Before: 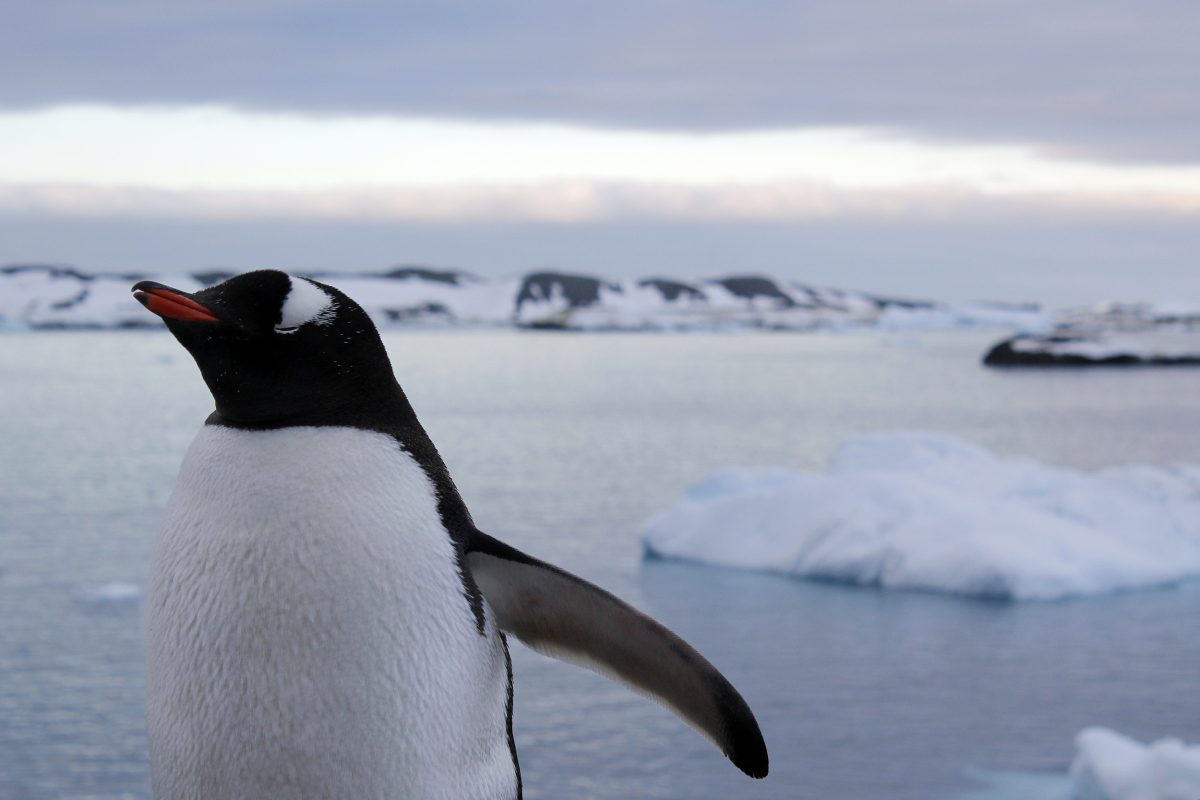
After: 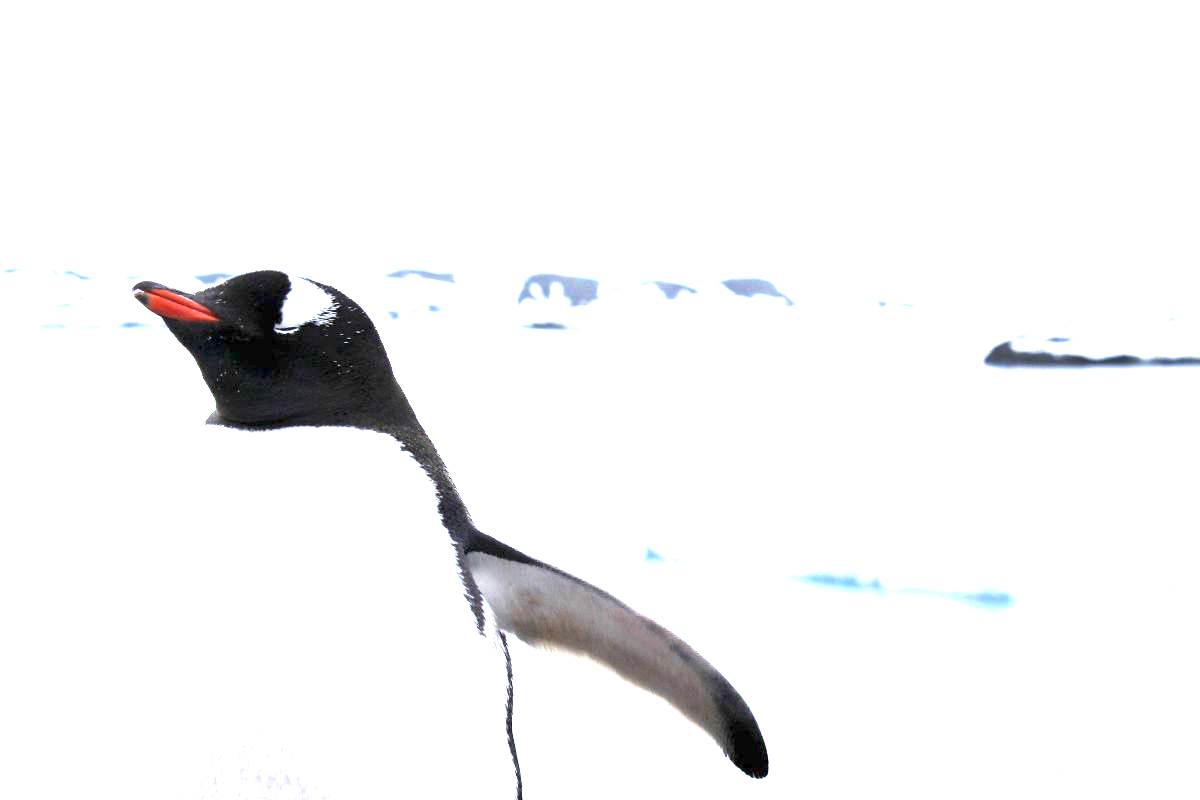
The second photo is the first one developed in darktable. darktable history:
exposure: exposure 2.933 EV, compensate exposure bias true, compensate highlight preservation false
